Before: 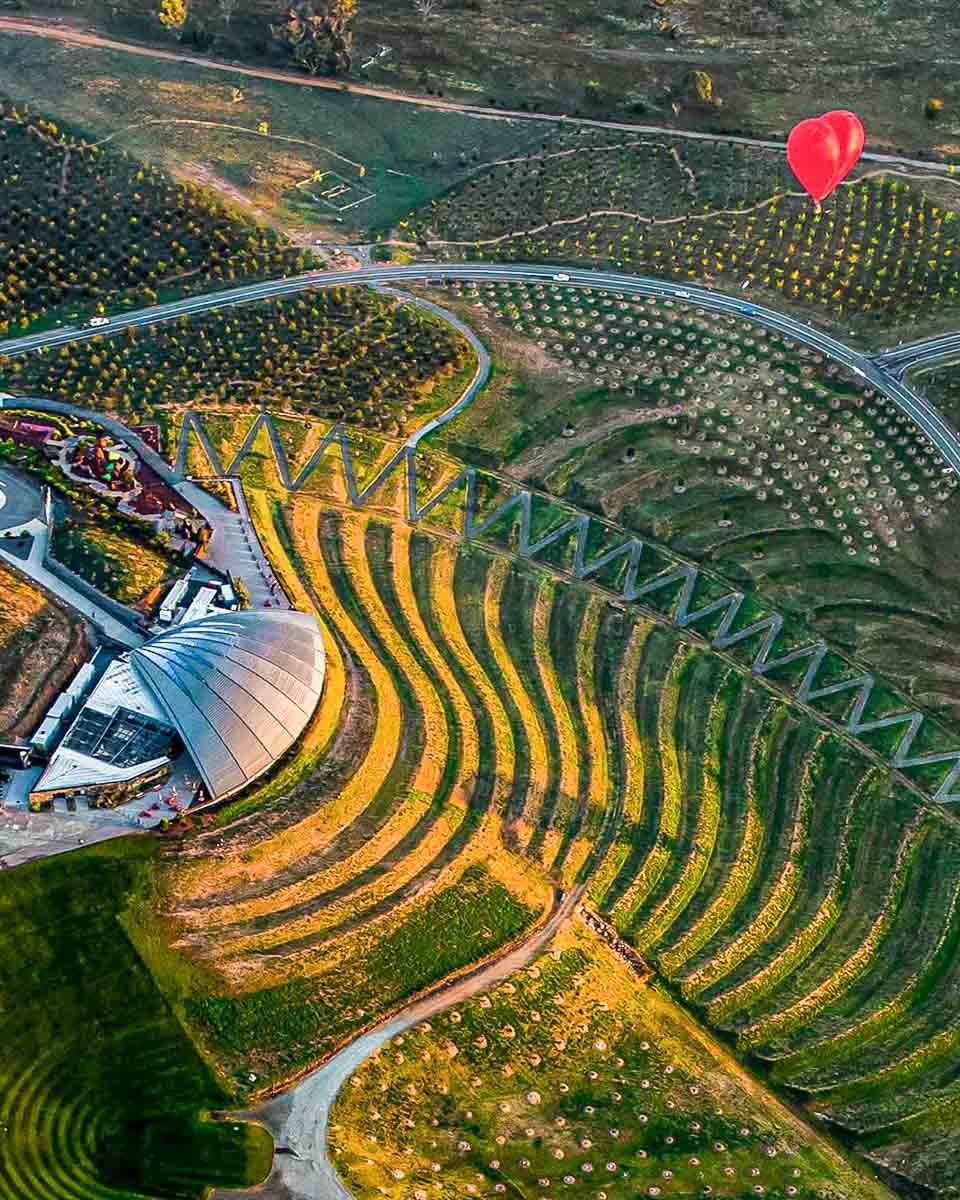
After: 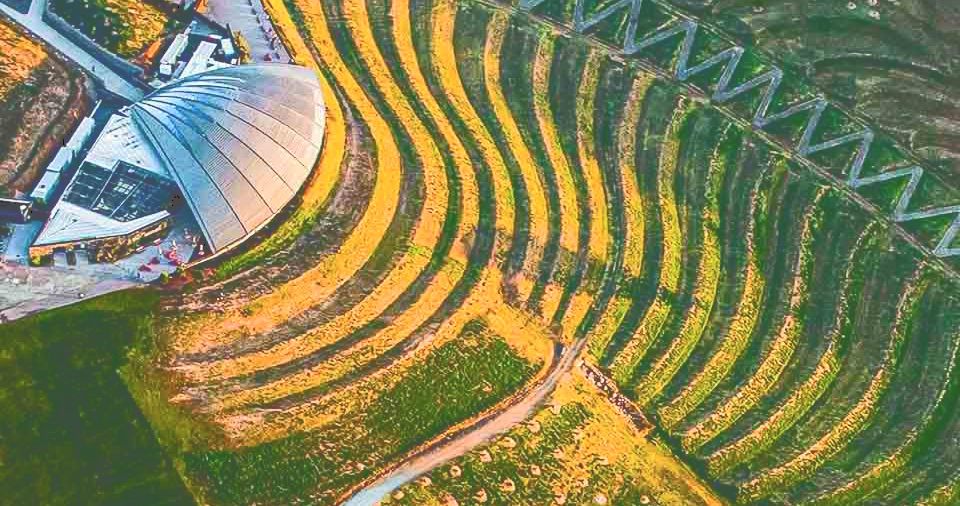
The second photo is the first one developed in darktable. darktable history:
crop: top 45.52%, bottom 12.279%
tone curve: curves: ch0 [(0, 0) (0.003, 0.301) (0.011, 0.302) (0.025, 0.307) (0.044, 0.313) (0.069, 0.316) (0.1, 0.322) (0.136, 0.325) (0.177, 0.341) (0.224, 0.358) (0.277, 0.386) (0.335, 0.429) (0.399, 0.486) (0.468, 0.556) (0.543, 0.644) (0.623, 0.728) (0.709, 0.796) (0.801, 0.854) (0.898, 0.908) (1, 1)], color space Lab, independent channels, preserve colors none
